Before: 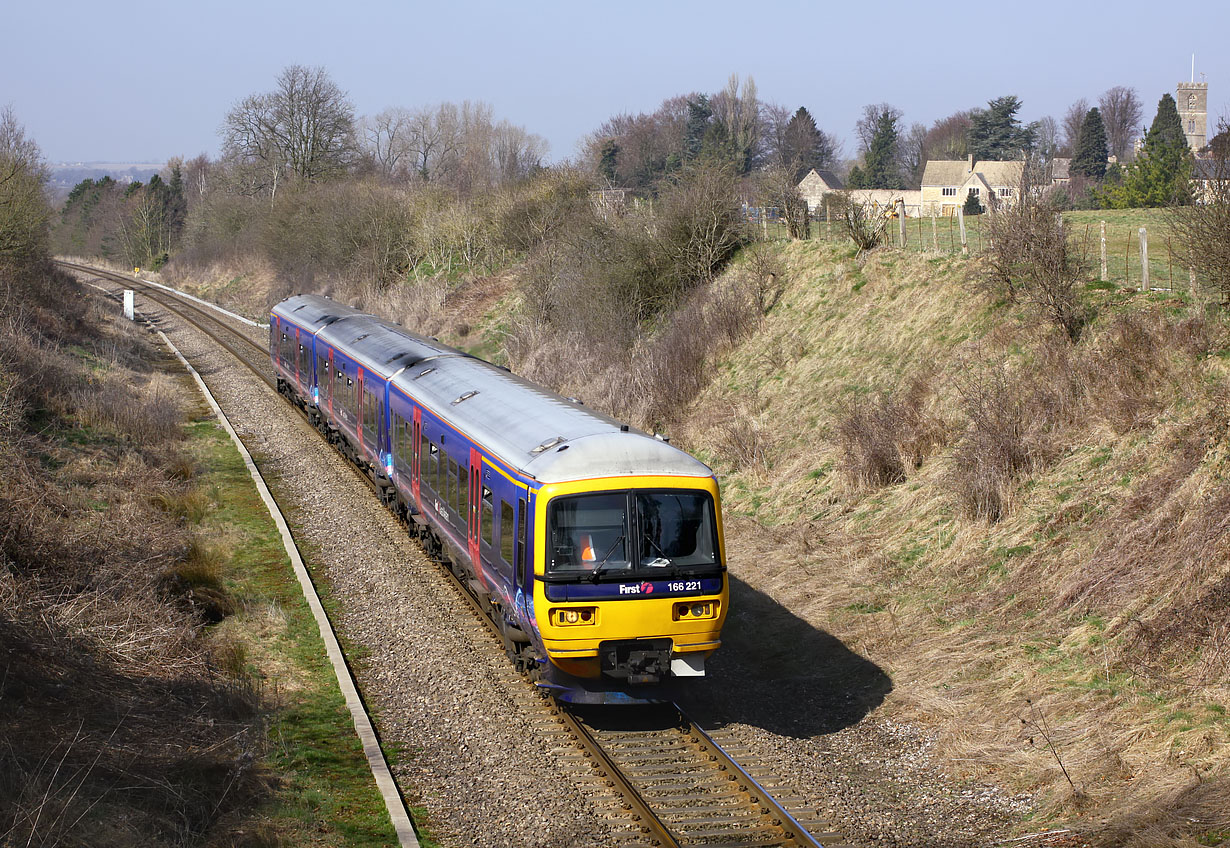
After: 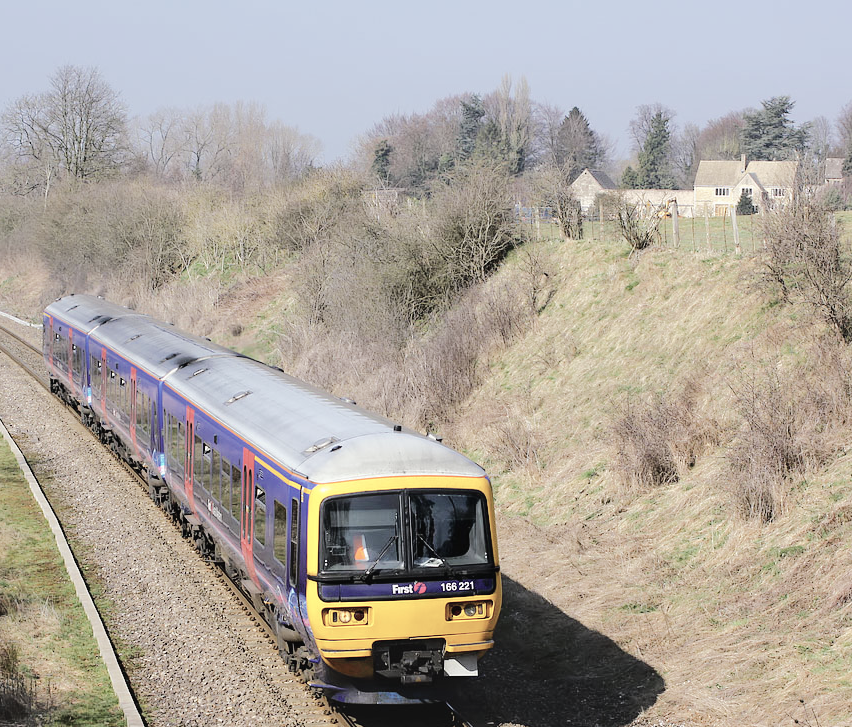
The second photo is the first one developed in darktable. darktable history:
tone equalizer: -7 EV 0.149 EV, -6 EV 0.583 EV, -5 EV 1.17 EV, -4 EV 1.36 EV, -3 EV 1.16 EV, -2 EV 0.6 EV, -1 EV 0.163 EV, edges refinement/feathering 500, mask exposure compensation -1.24 EV, preserve details no
contrast brightness saturation: contrast -0.043, saturation -0.413
crop: left 18.478%, right 12.18%, bottom 14.23%
